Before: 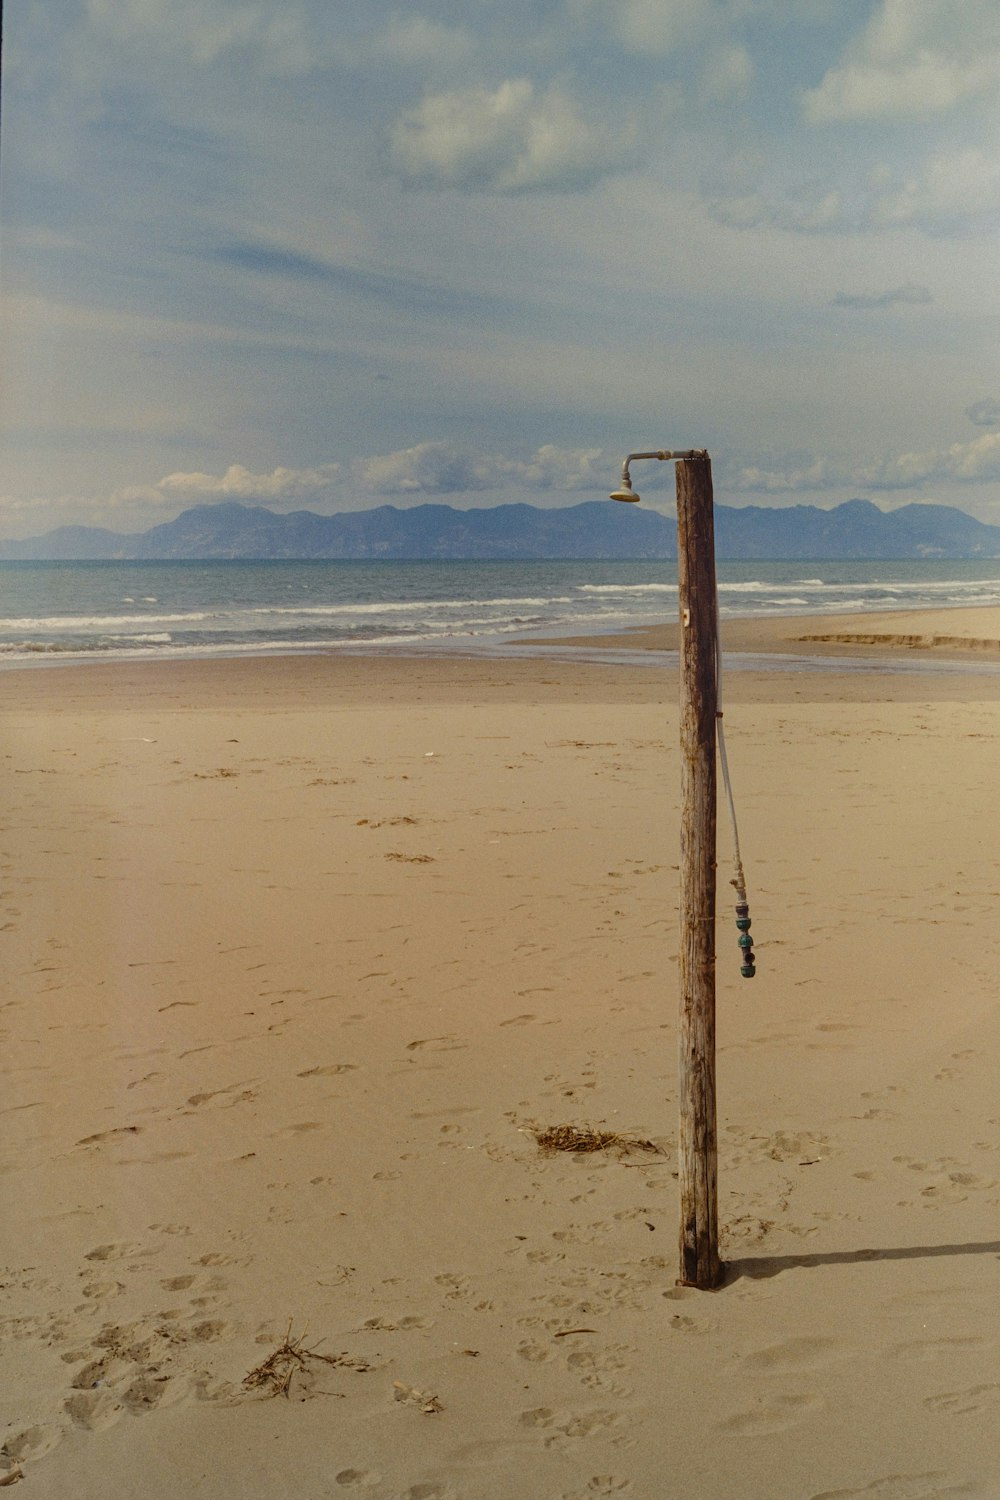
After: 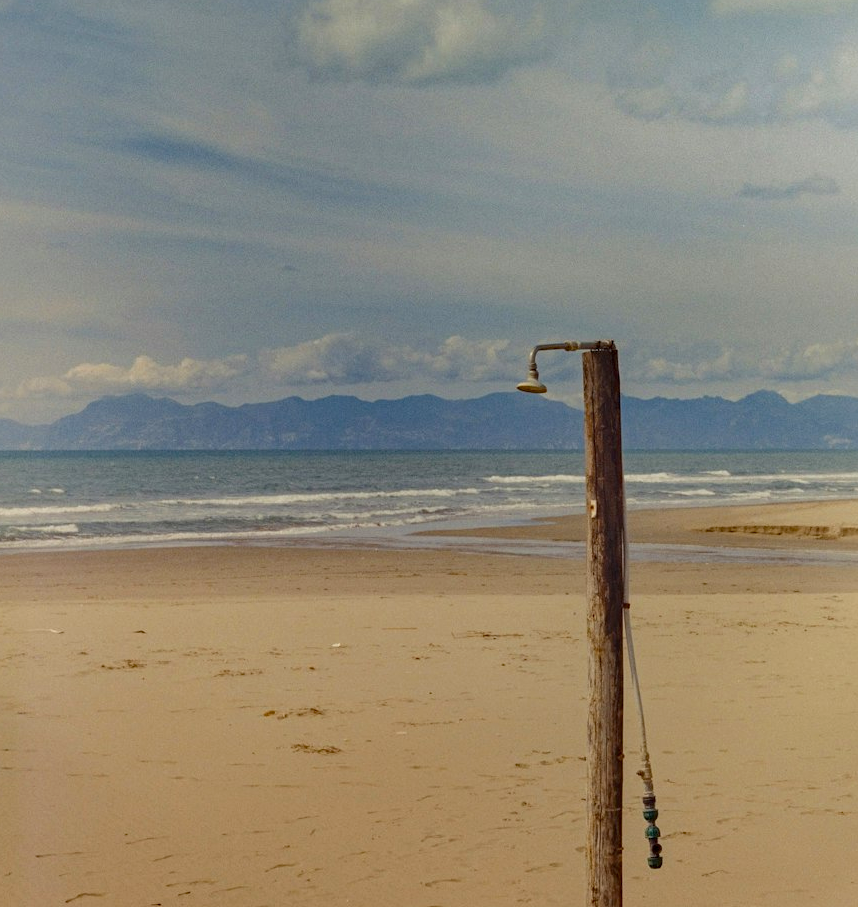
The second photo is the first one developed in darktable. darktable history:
crop and rotate: left 9.304%, top 7.285%, right 4.798%, bottom 32.247%
haze removal: compatibility mode true, adaptive false
